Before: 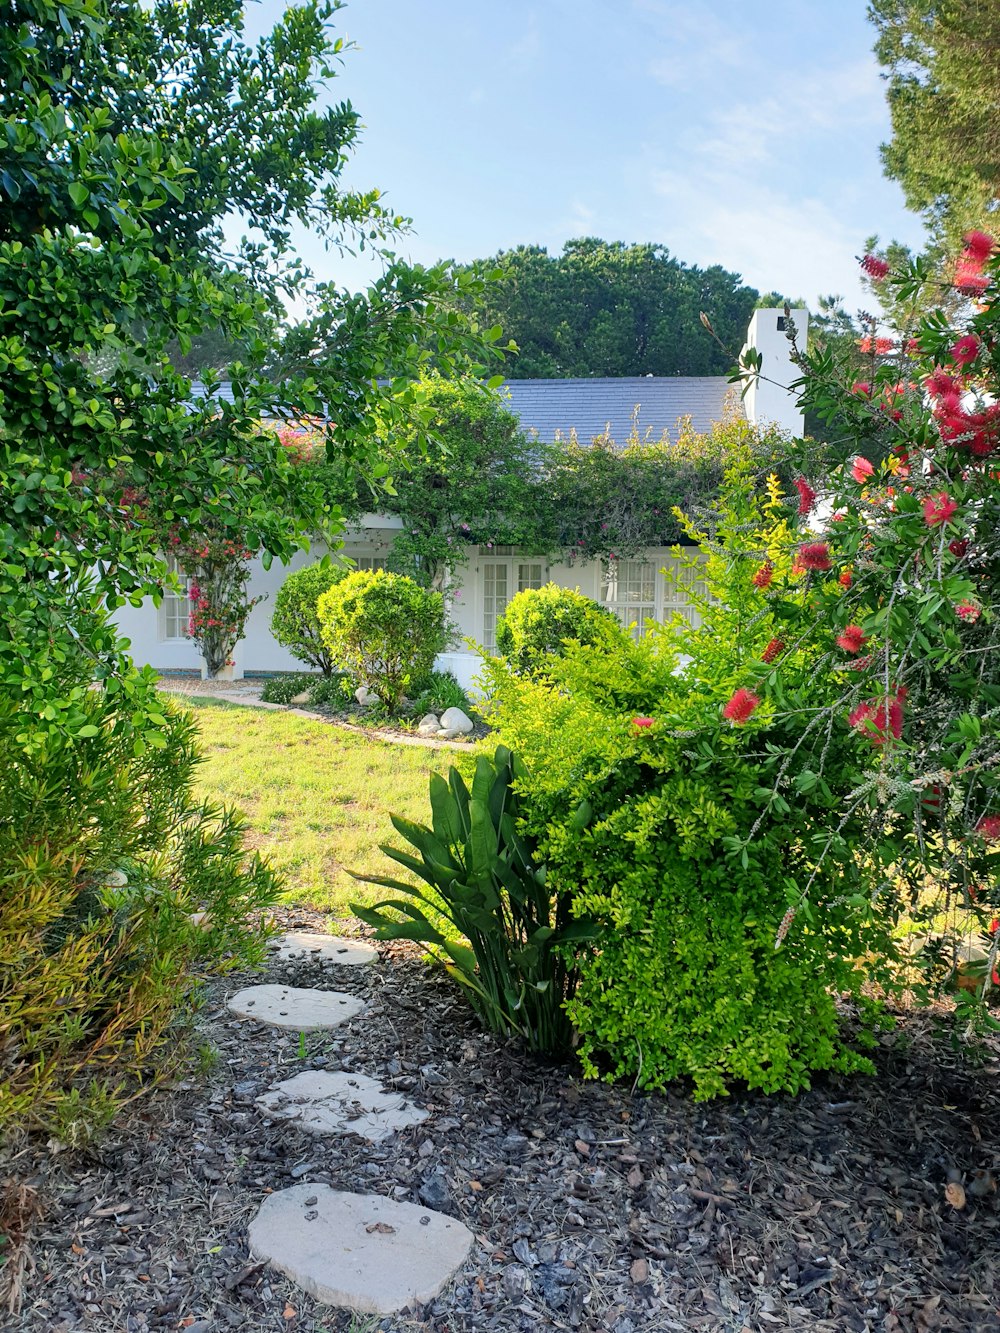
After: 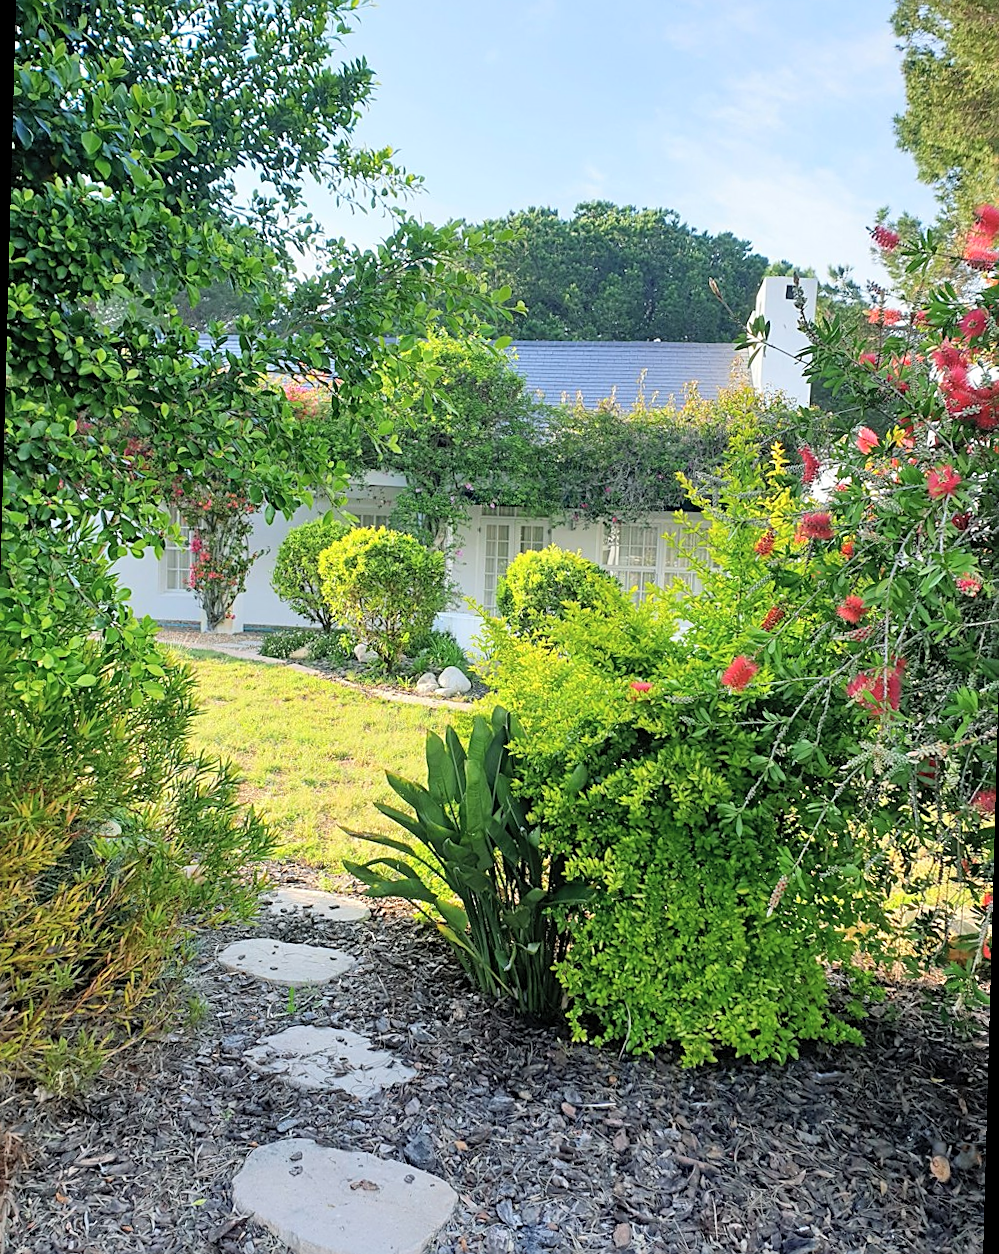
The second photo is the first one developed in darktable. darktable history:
contrast brightness saturation: brightness 0.15
rotate and perspective: rotation 1.57°, crop left 0.018, crop right 0.982, crop top 0.039, crop bottom 0.961
sharpen: on, module defaults
